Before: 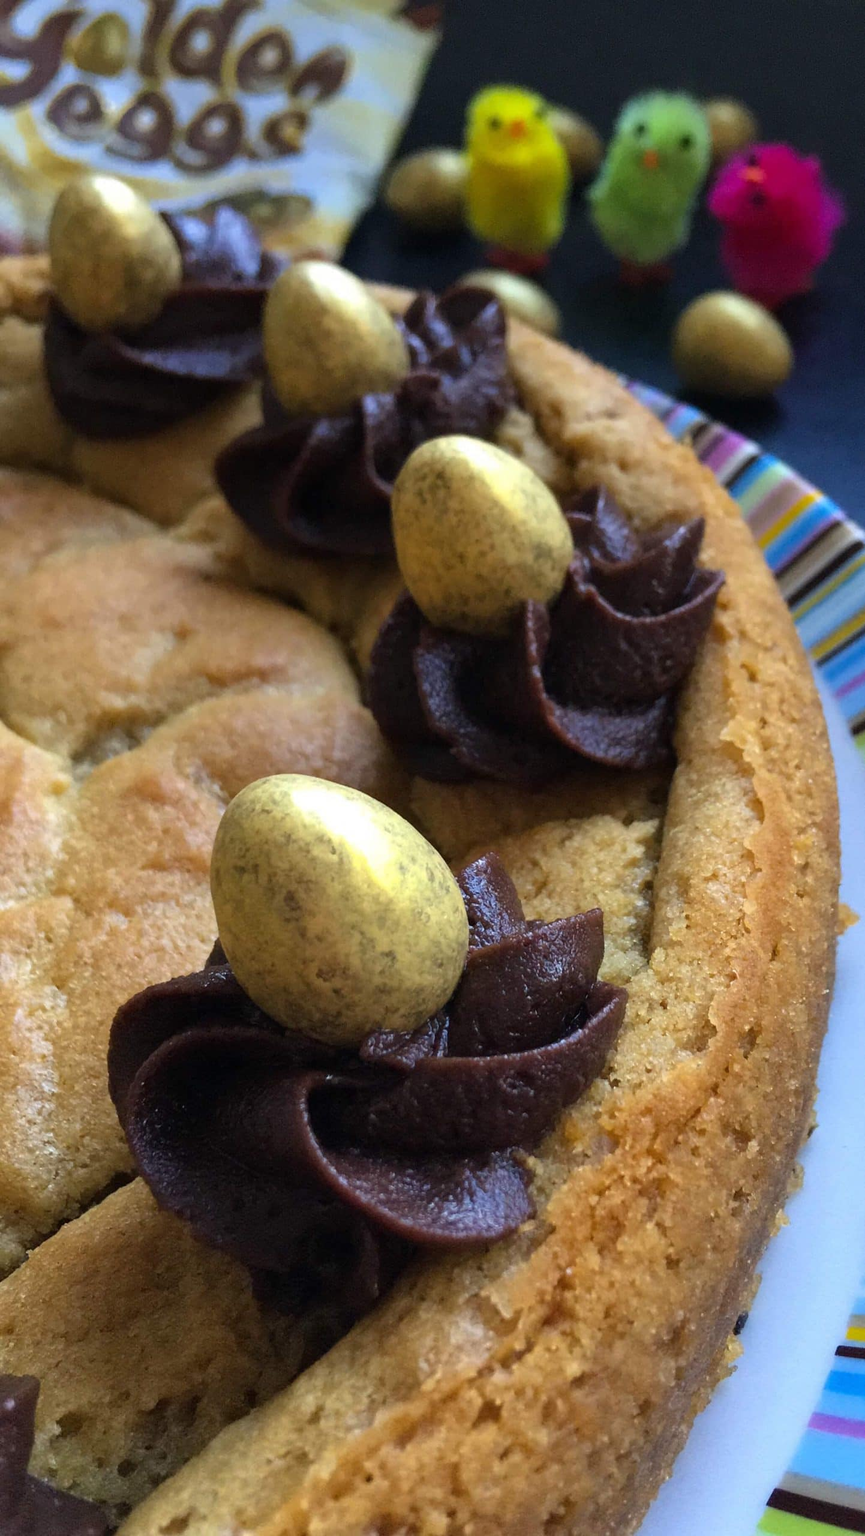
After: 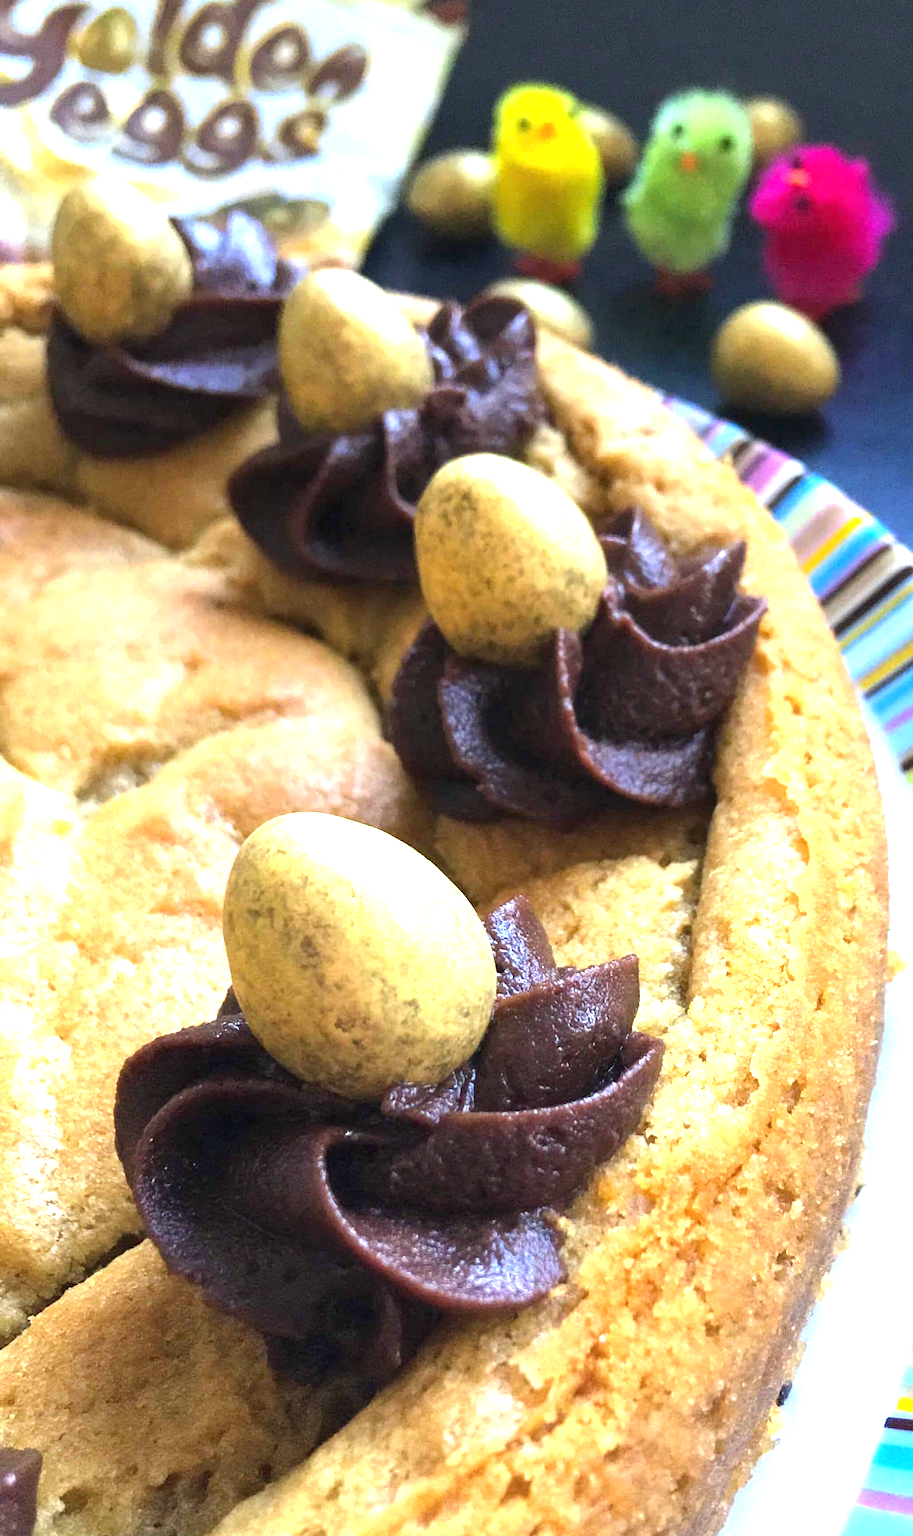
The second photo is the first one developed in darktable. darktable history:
crop: top 0.448%, right 0.264%, bottom 5.045%
exposure: black level correction 0, exposure 1.675 EV, compensate exposure bias true, compensate highlight preservation false
